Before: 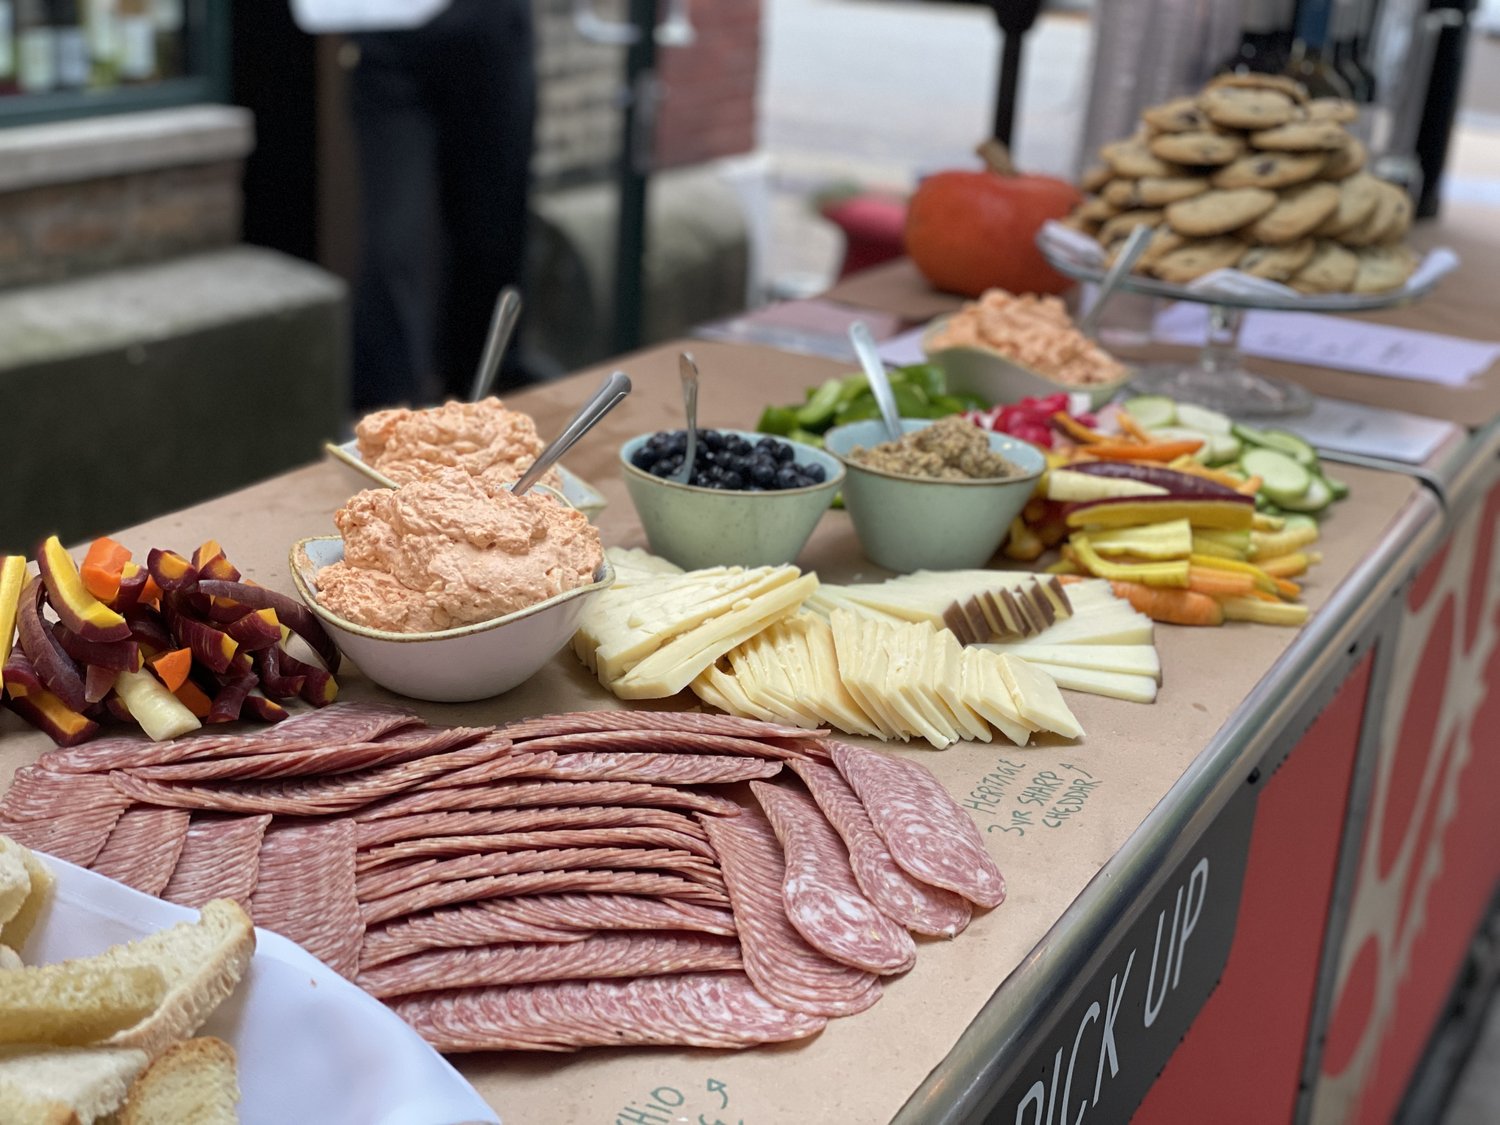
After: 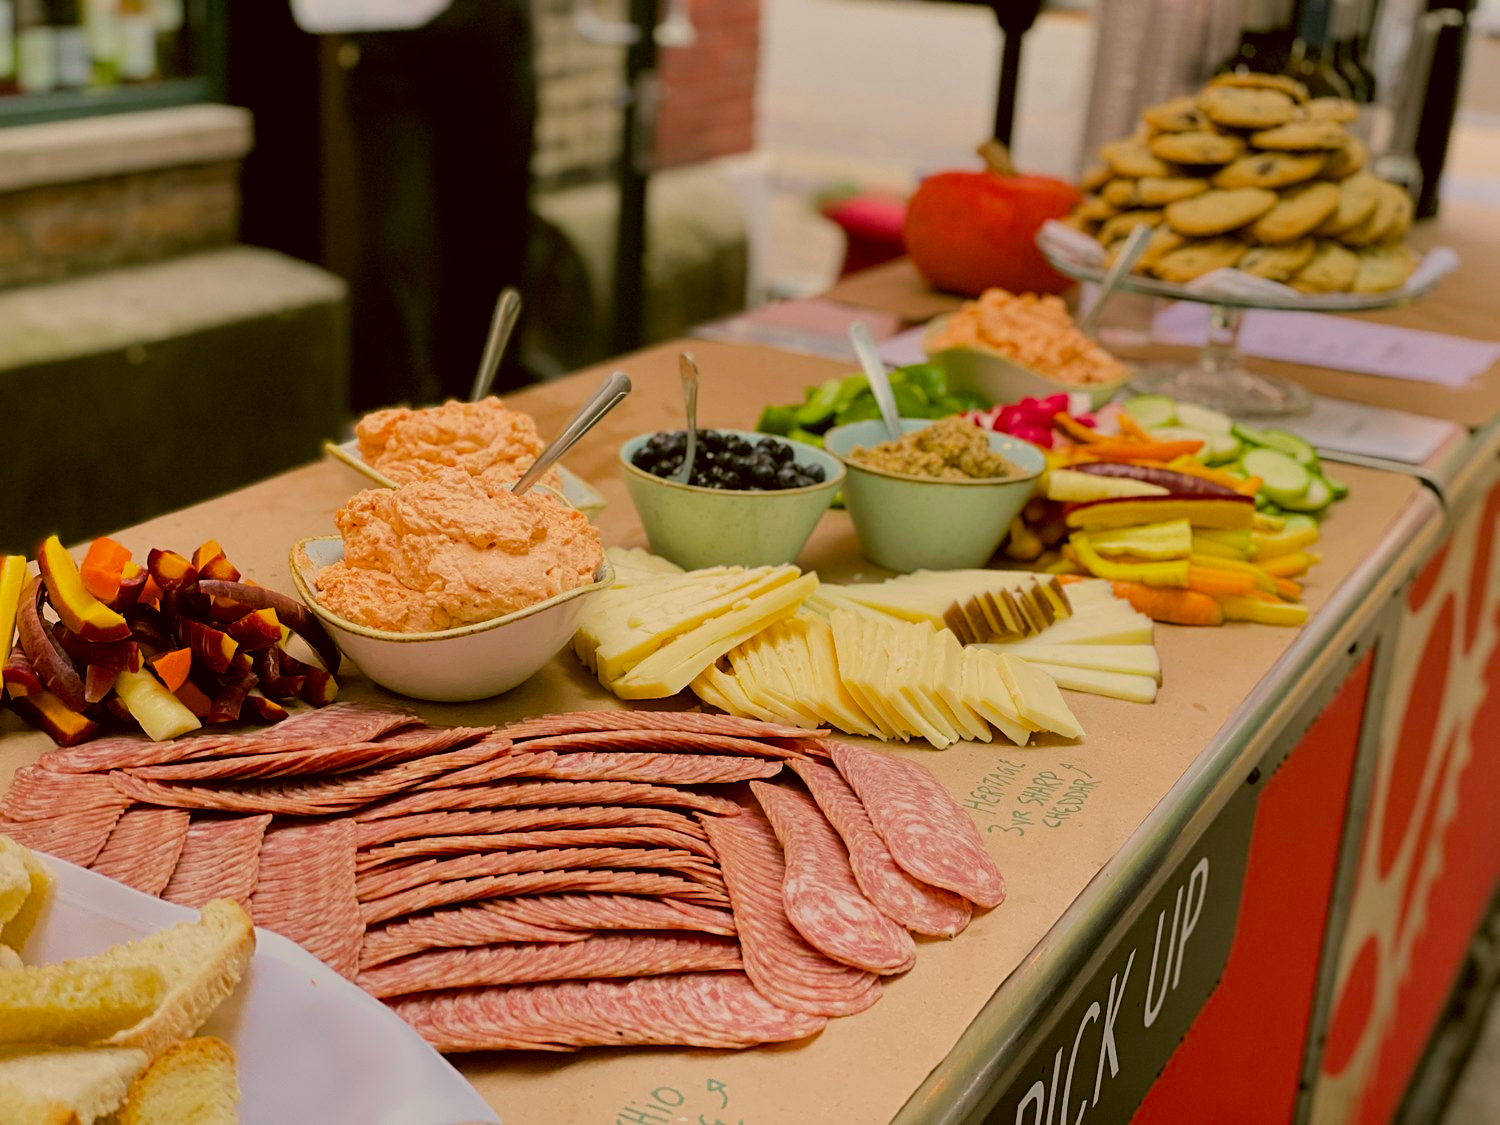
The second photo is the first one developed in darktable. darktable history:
color balance rgb: perceptual saturation grading › global saturation 25%, perceptual brilliance grading › mid-tones 10%, perceptual brilliance grading › shadows 15%, global vibrance 20%
sharpen: amount 0.2
exposure: exposure -0.151 EV, compensate highlight preservation false
color correction: highlights a* 8.98, highlights b* 15.09, shadows a* -0.49, shadows b* 26.52
filmic rgb: black relative exposure -6.68 EV, white relative exposure 4.56 EV, hardness 3.25
